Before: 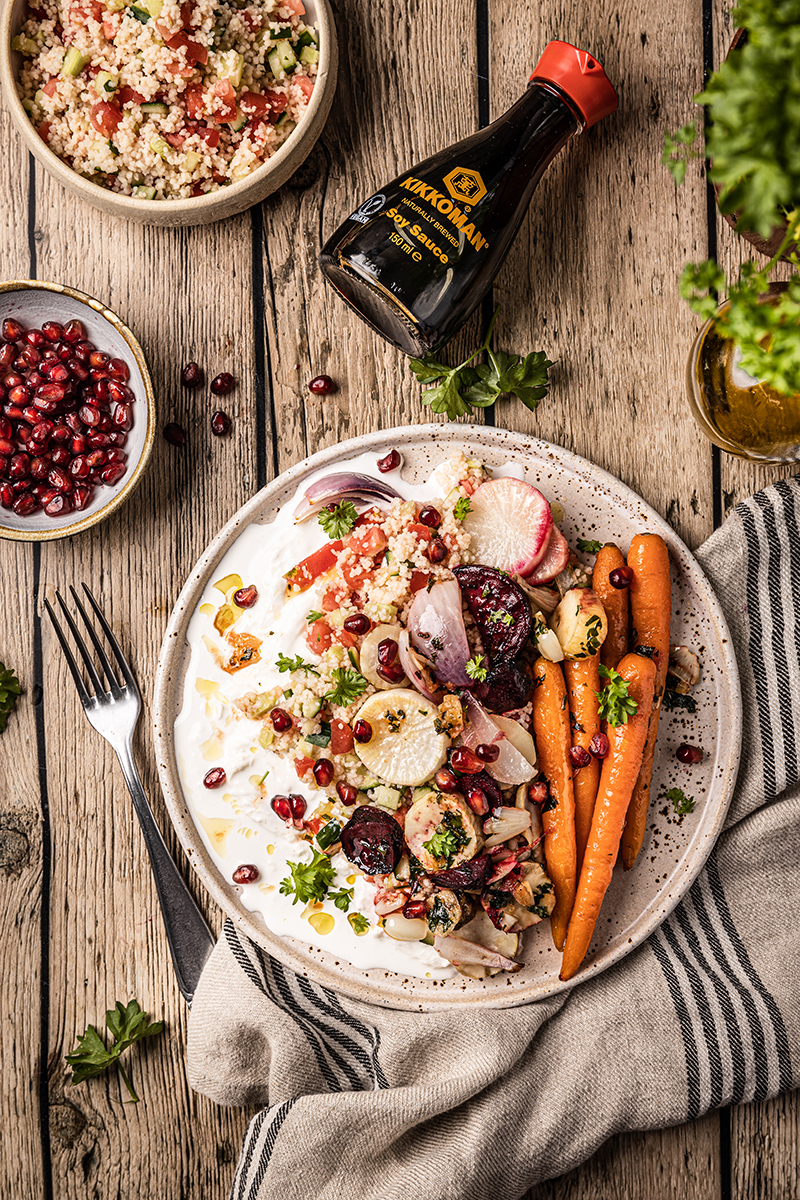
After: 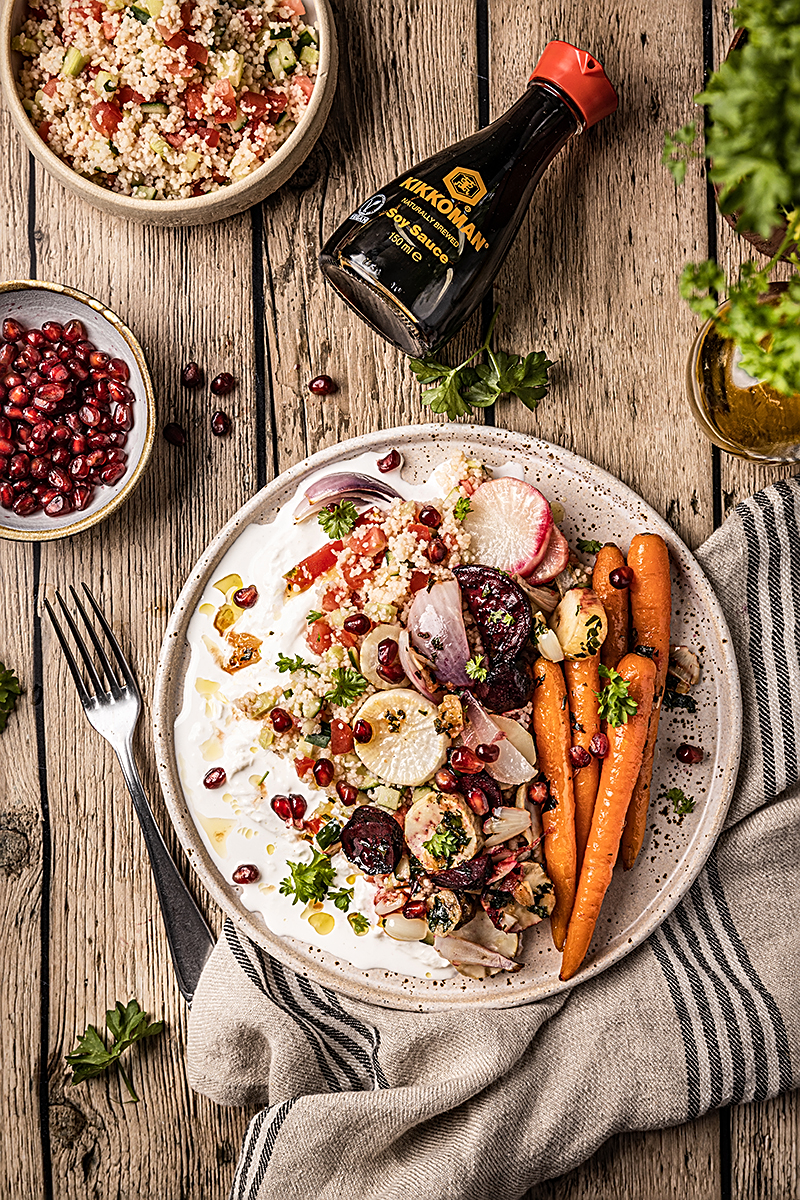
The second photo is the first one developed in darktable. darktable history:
sharpen: on, module defaults
shadows and highlights: radius 100.41, shadows 50.55, highlights -64.36, highlights color adjustment 49.82%, soften with gaussian
